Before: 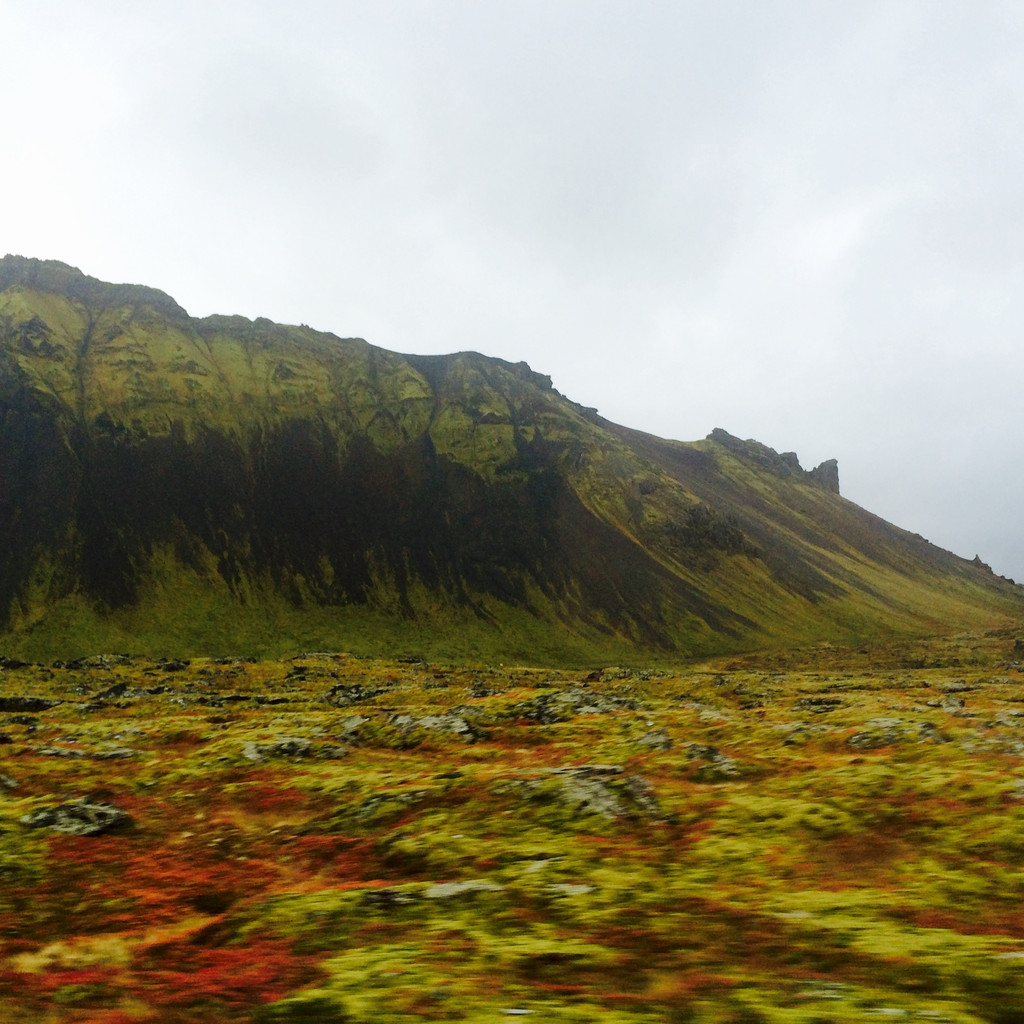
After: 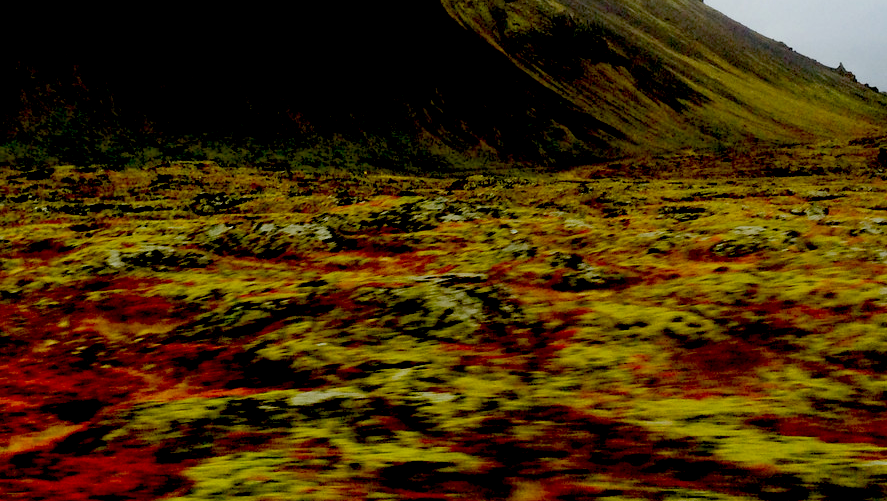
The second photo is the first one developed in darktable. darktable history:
crop and rotate: left 13.306%, top 48.129%, bottom 2.928%
exposure: black level correction 0.056, compensate highlight preservation false
